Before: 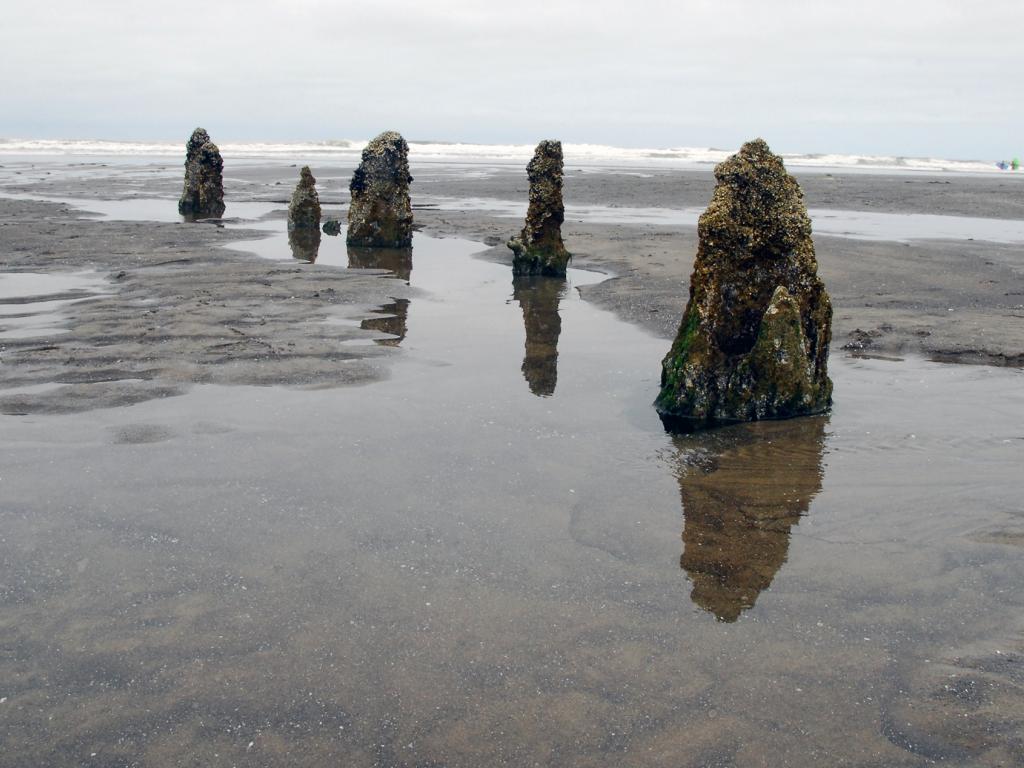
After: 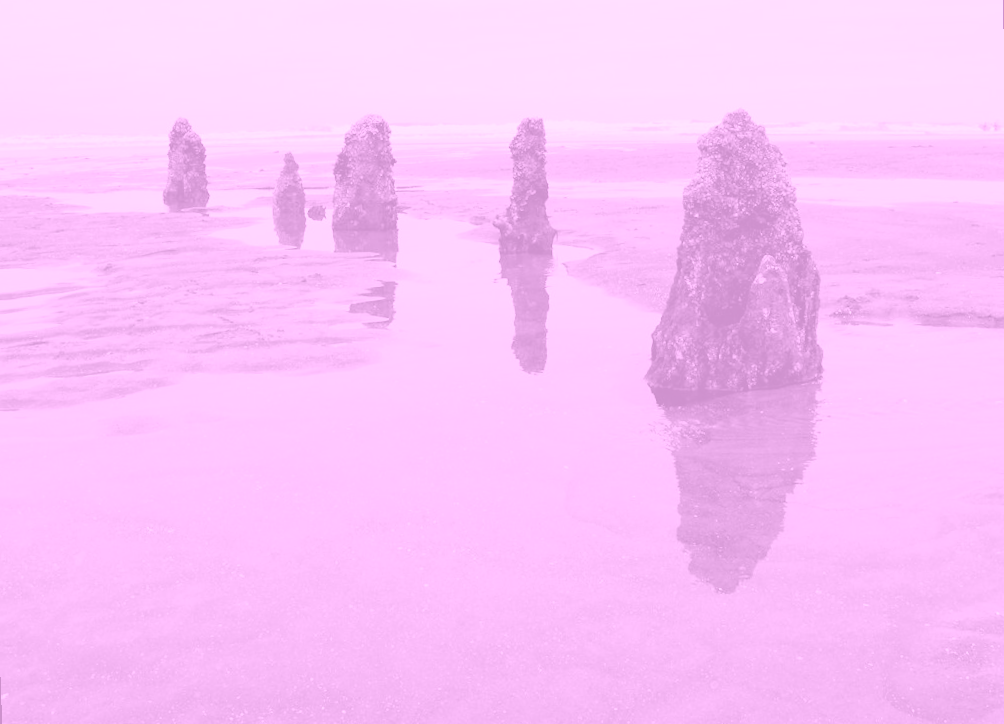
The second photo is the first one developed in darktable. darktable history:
rotate and perspective: rotation -2°, crop left 0.022, crop right 0.978, crop top 0.049, crop bottom 0.951
colorize: hue 331.2°, saturation 69%, source mix 30.28%, lightness 69.02%, version 1
